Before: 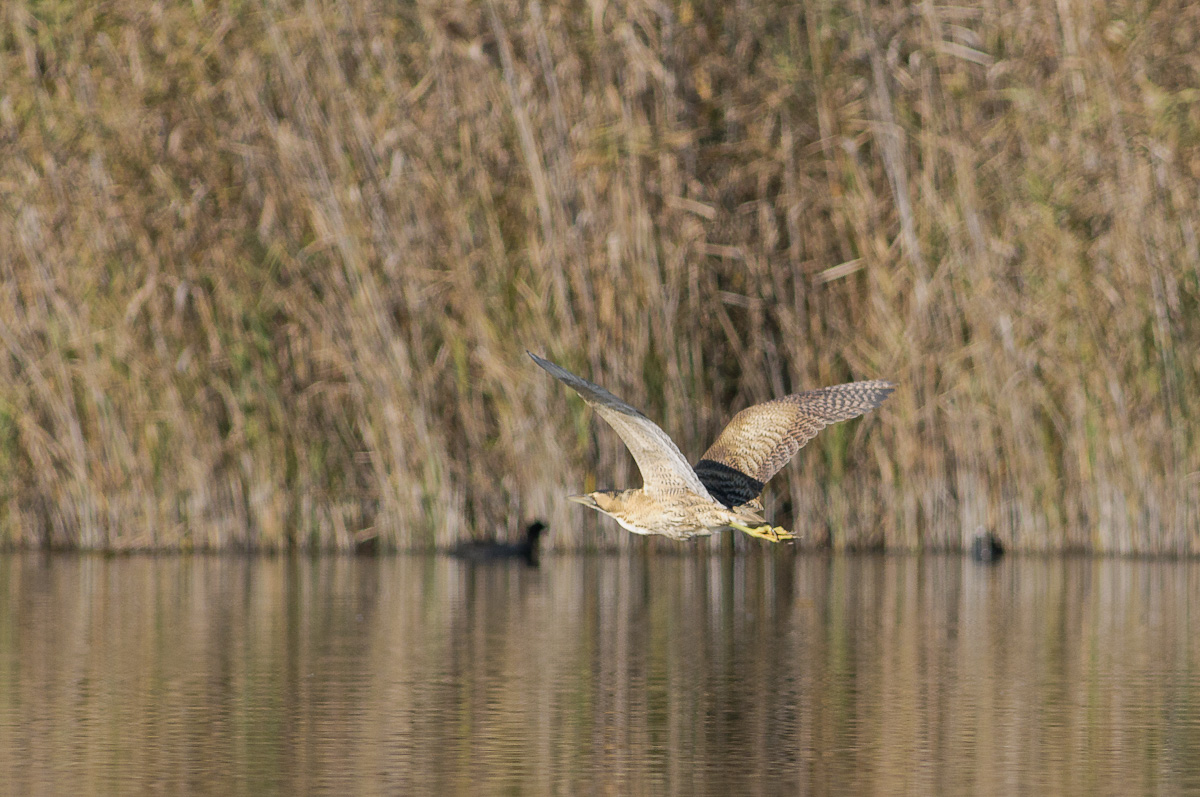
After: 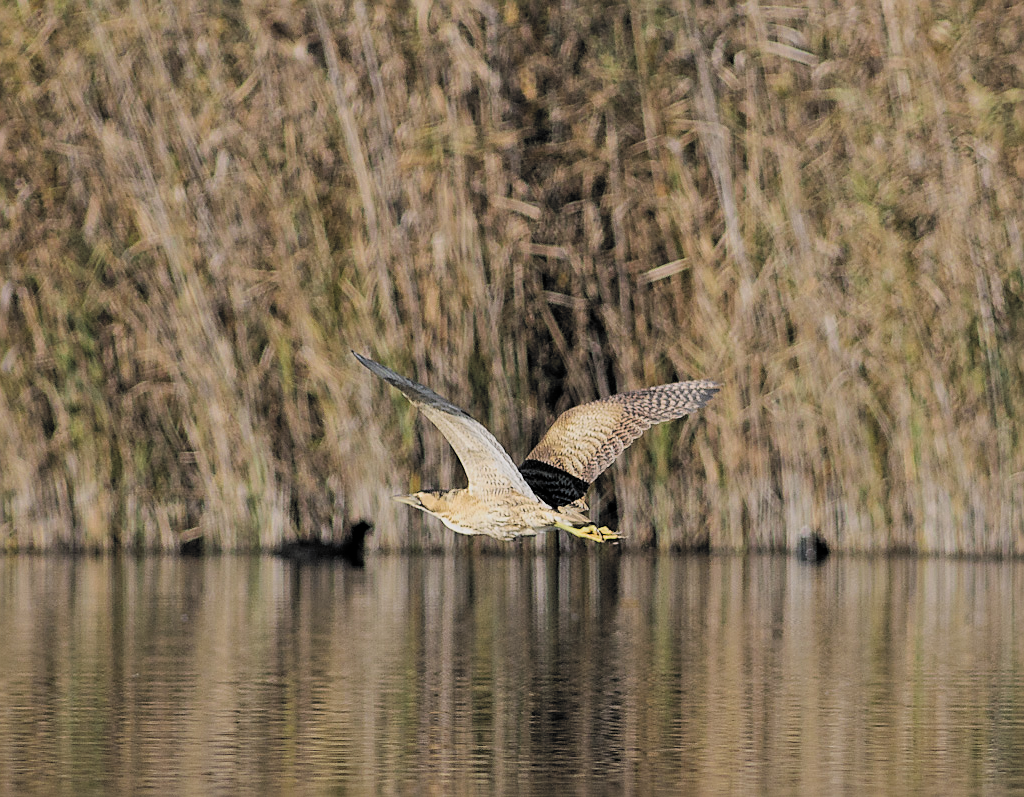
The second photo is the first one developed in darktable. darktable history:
sharpen: on, module defaults
shadows and highlights: low approximation 0.01, soften with gaussian
filmic rgb: black relative exposure -5.08 EV, white relative exposure 4 EV, hardness 2.9, contrast 1.298, highlights saturation mix -30.9%, color science v6 (2022), iterations of high-quality reconstruction 0
crop and rotate: left 14.64%
